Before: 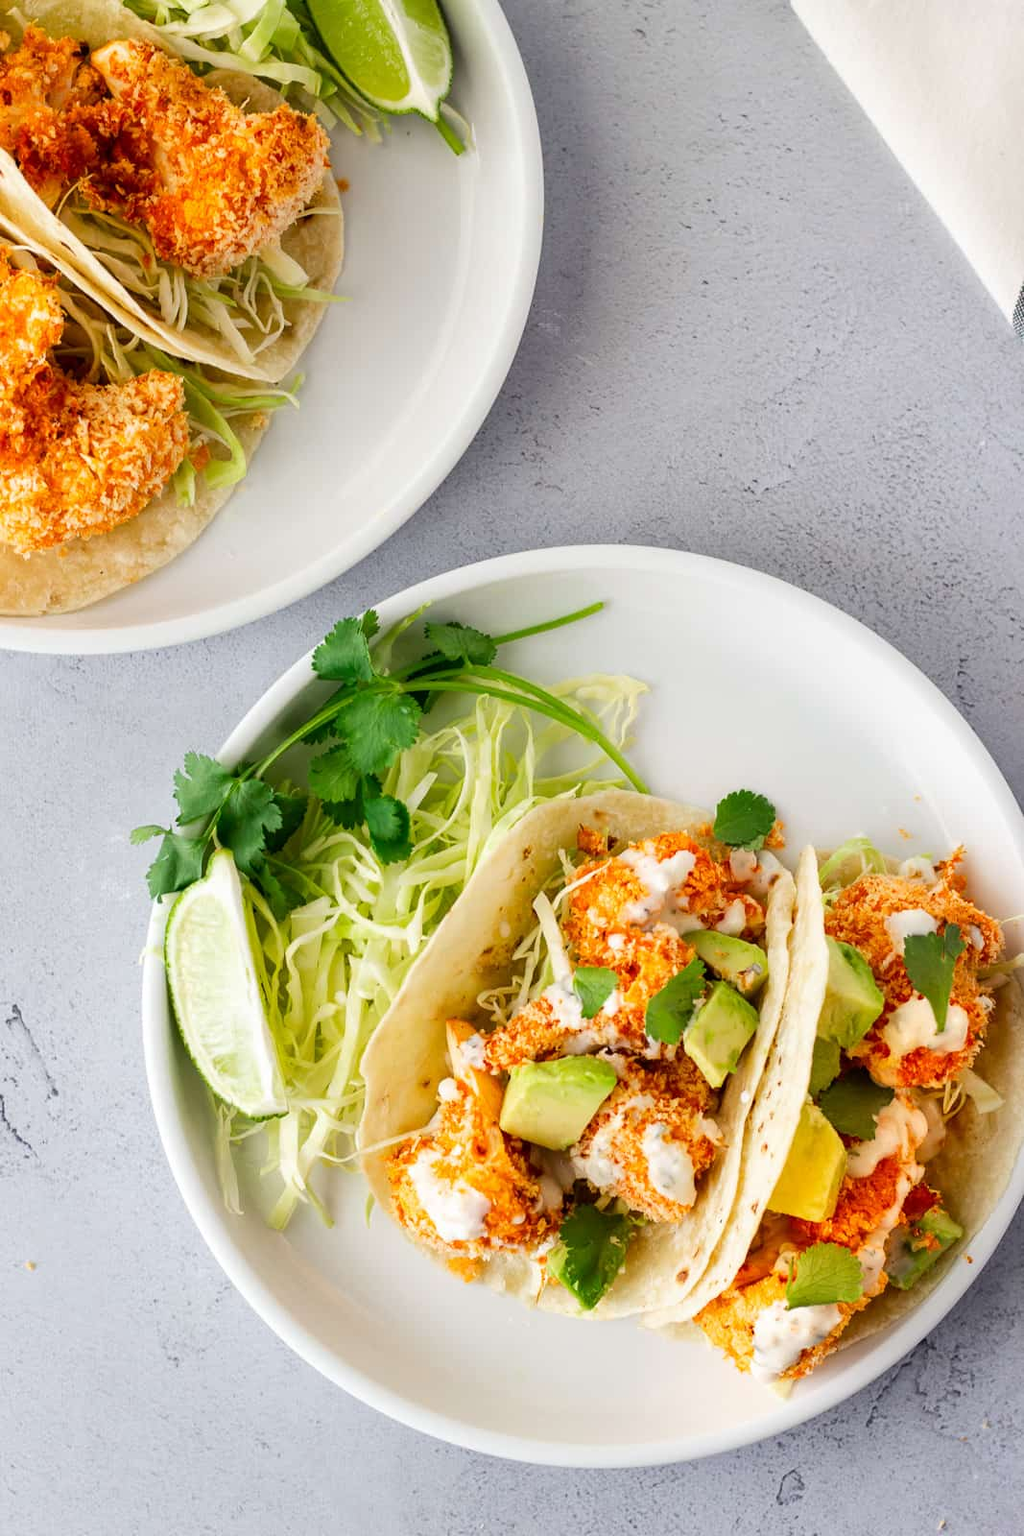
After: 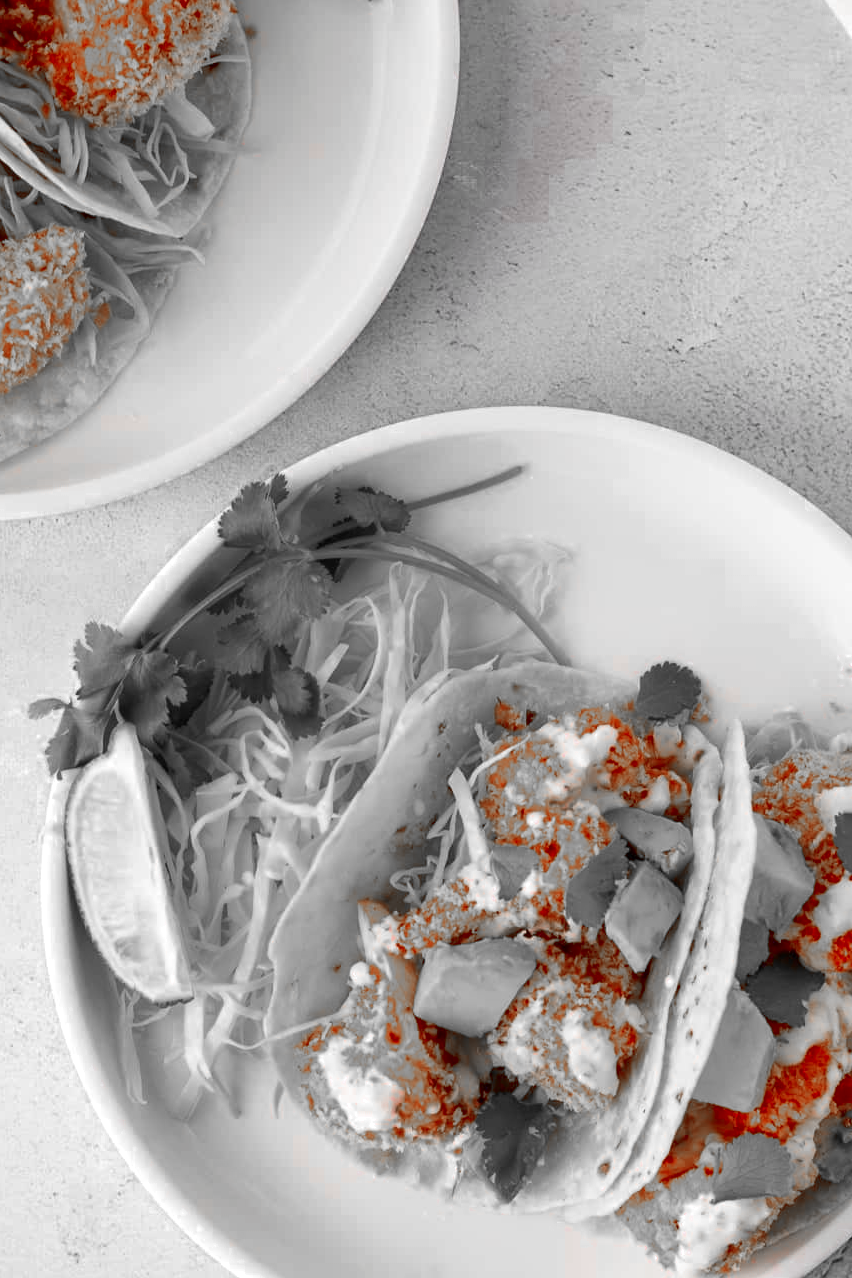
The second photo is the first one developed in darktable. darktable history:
color zones: curves: ch0 [(0, 0.352) (0.143, 0.407) (0.286, 0.386) (0.429, 0.431) (0.571, 0.829) (0.714, 0.853) (0.857, 0.833) (1, 0.352)]; ch1 [(0, 0.604) (0.072, 0.726) (0.096, 0.608) (0.205, 0.007) (0.571, -0.006) (0.839, -0.013) (0.857, -0.012) (1, 0.604)]
color balance: contrast fulcrum 17.78%
crop and rotate: left 10.071%, top 10.071%, right 10.02%, bottom 10.02%
